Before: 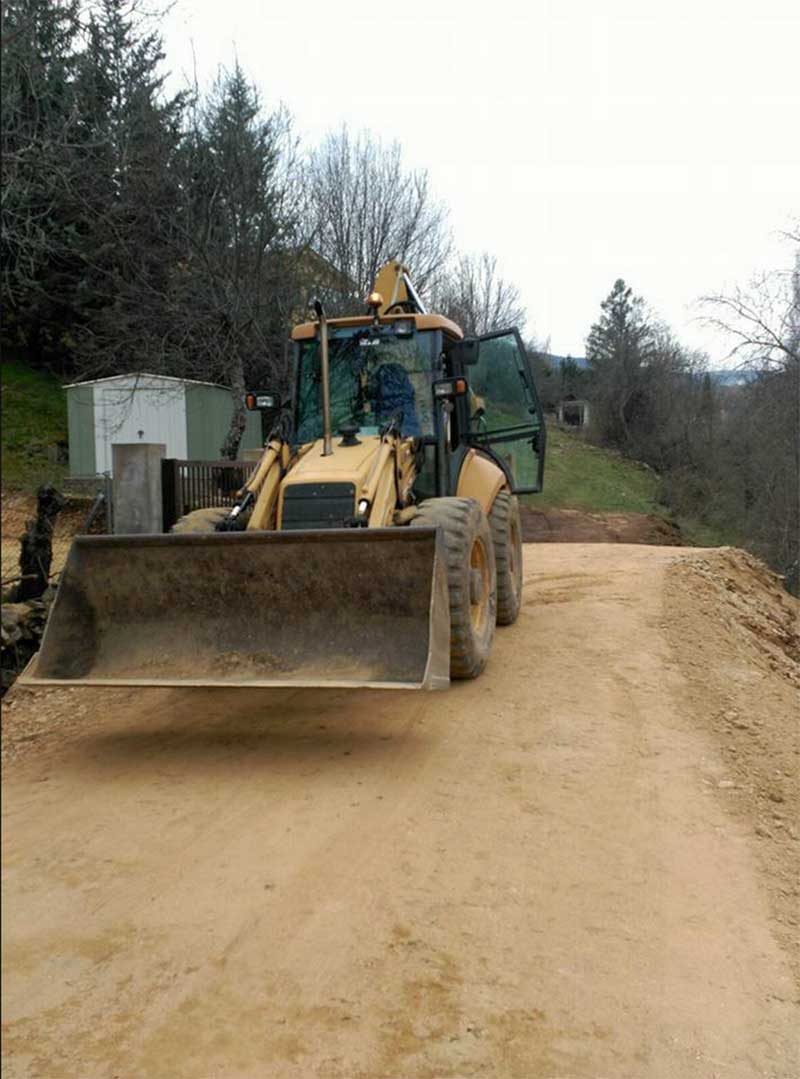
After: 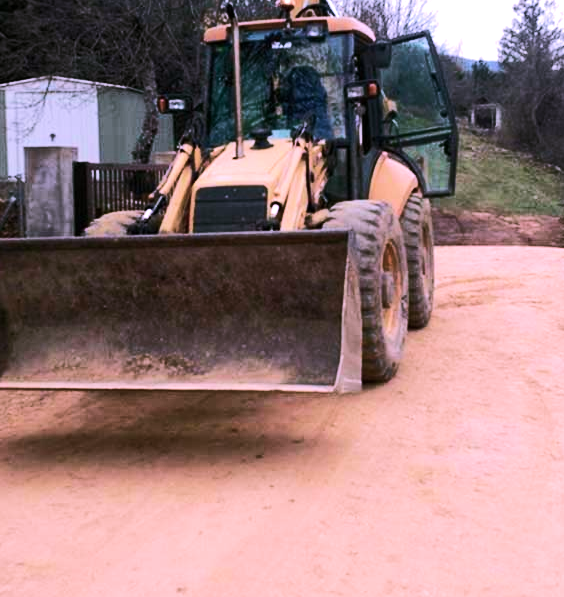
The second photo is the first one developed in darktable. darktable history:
crop: left 11.123%, top 27.61%, right 18.3%, bottom 17.034%
rgb curve: curves: ch0 [(0, 0) (0.284, 0.292) (0.505, 0.644) (1, 1)], compensate middle gray true
tone equalizer: -8 EV -0.417 EV, -7 EV -0.389 EV, -6 EV -0.333 EV, -5 EV -0.222 EV, -3 EV 0.222 EV, -2 EV 0.333 EV, -1 EV 0.389 EV, +0 EV 0.417 EV, edges refinement/feathering 500, mask exposure compensation -1.57 EV, preserve details no
velvia: strength 17%
color correction: highlights a* 15.03, highlights b* -25.07
